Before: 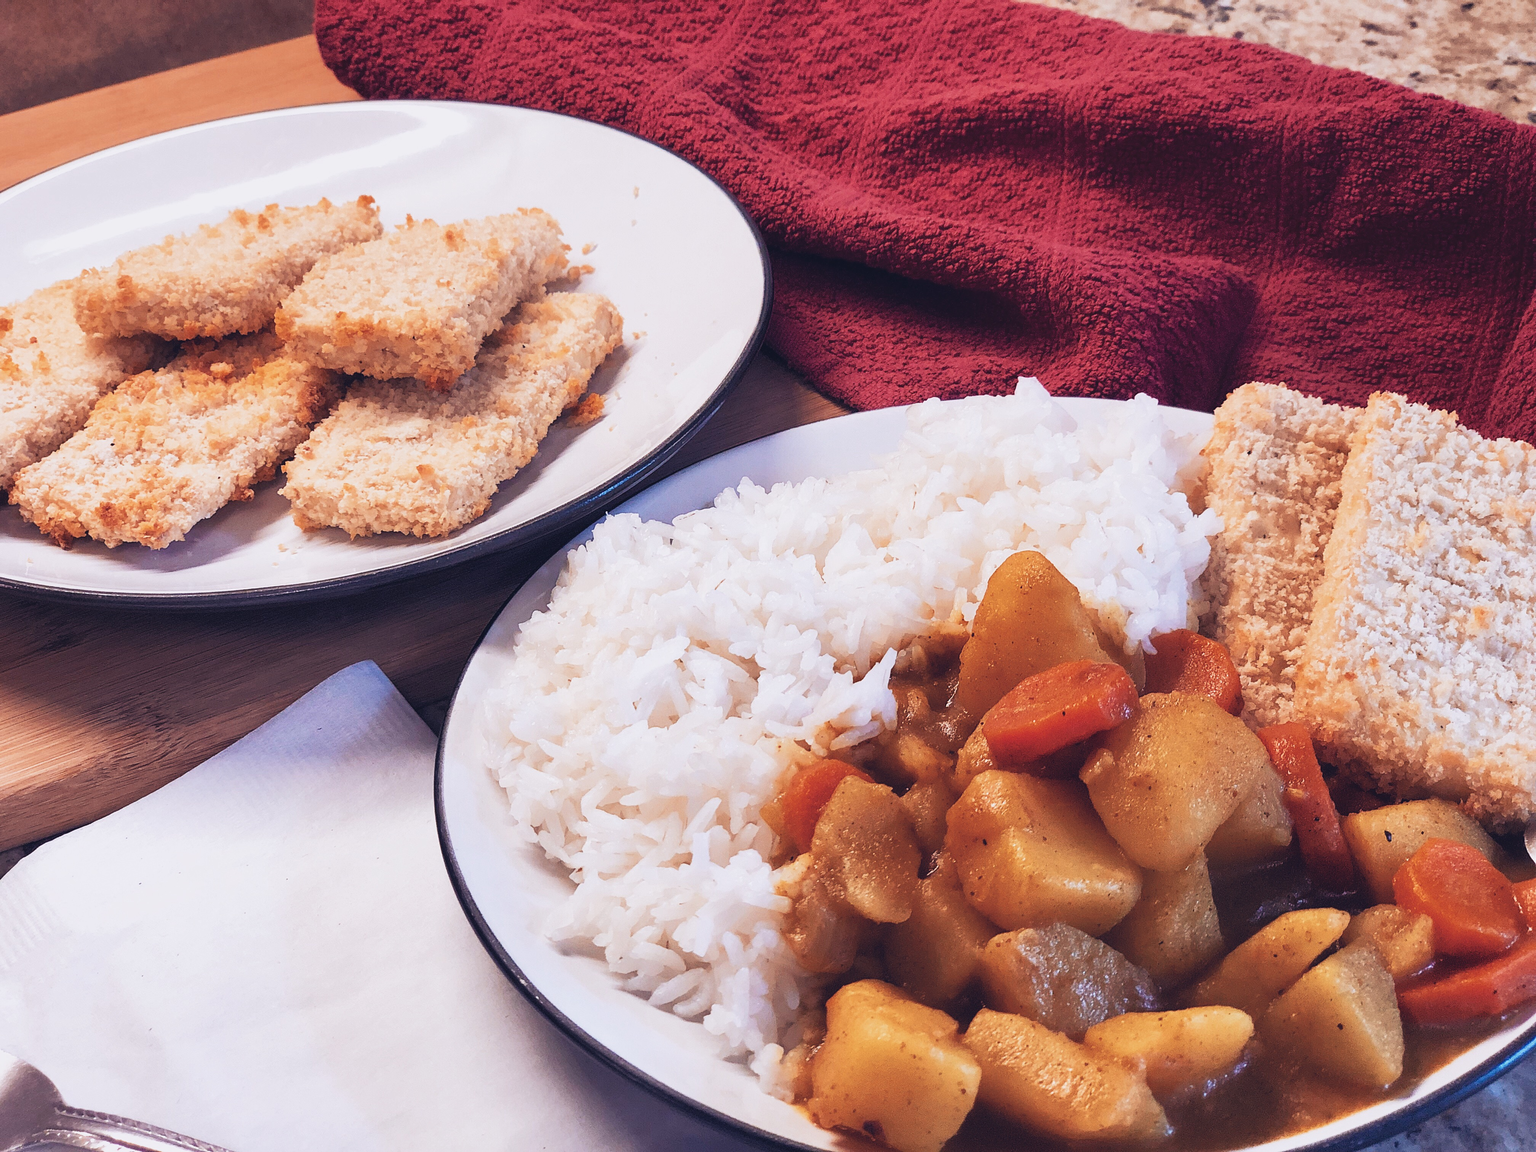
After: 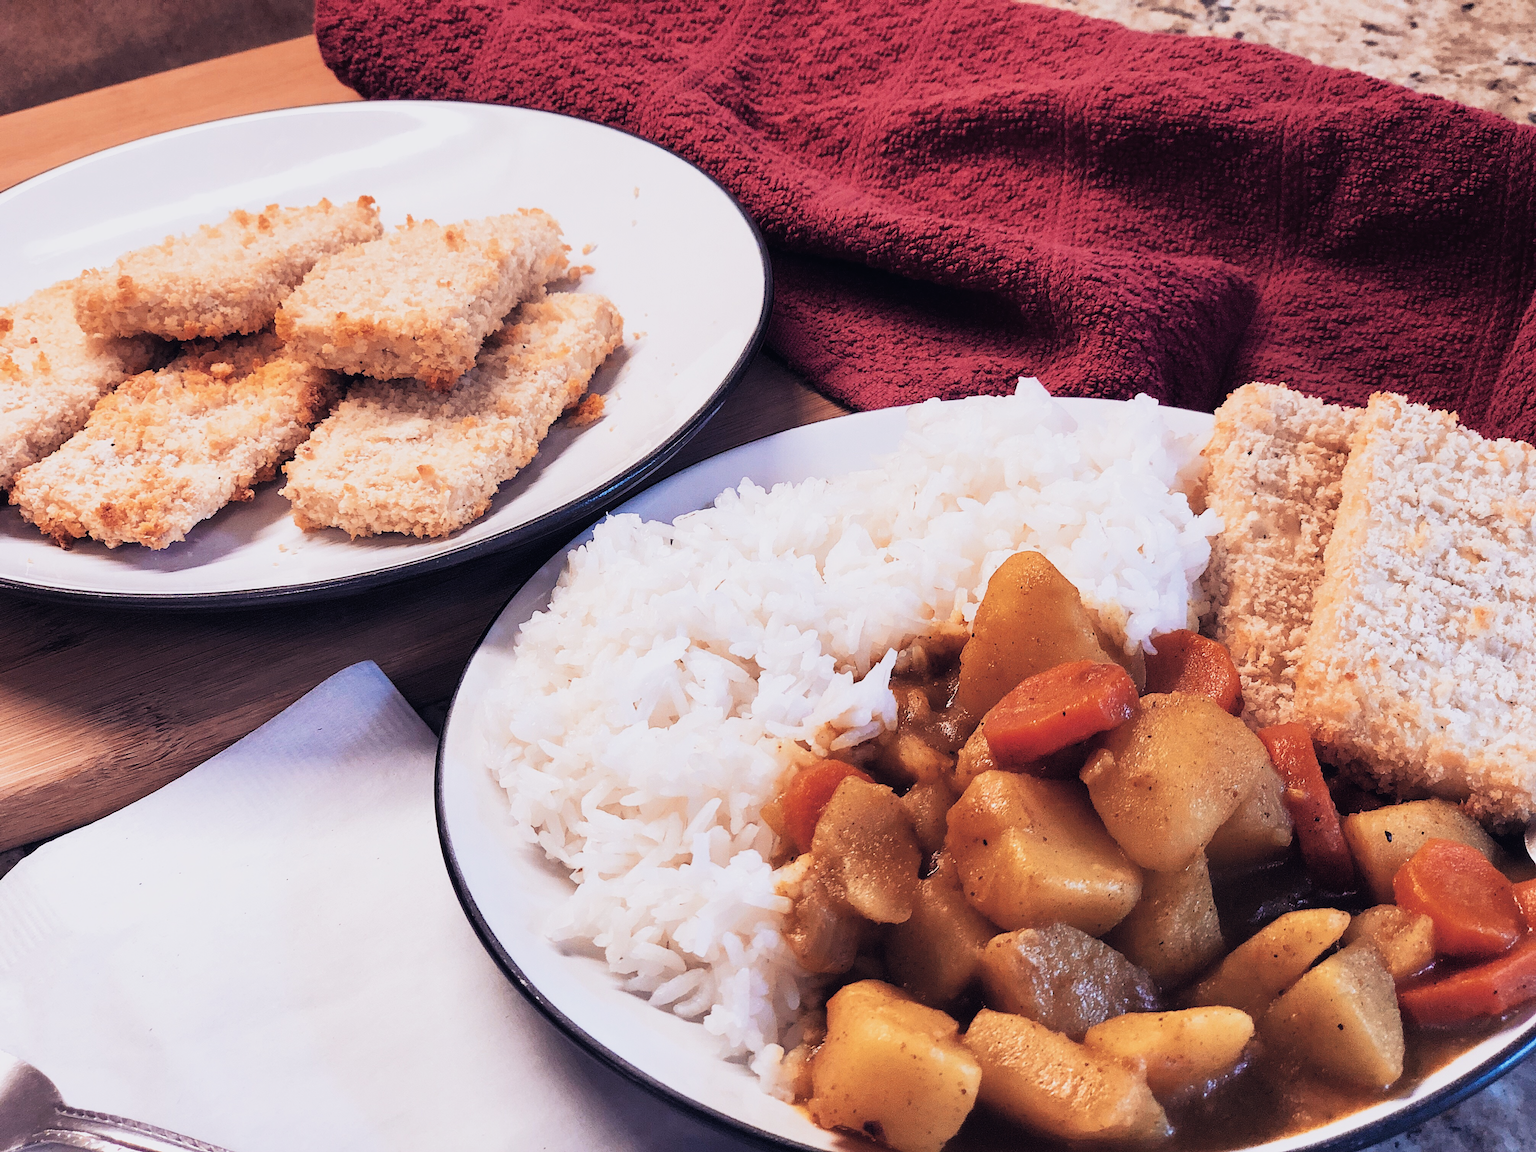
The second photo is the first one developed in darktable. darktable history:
filmic rgb: black relative exposure -8.07 EV, white relative exposure 3 EV, hardness 5.43, contrast 1.249
